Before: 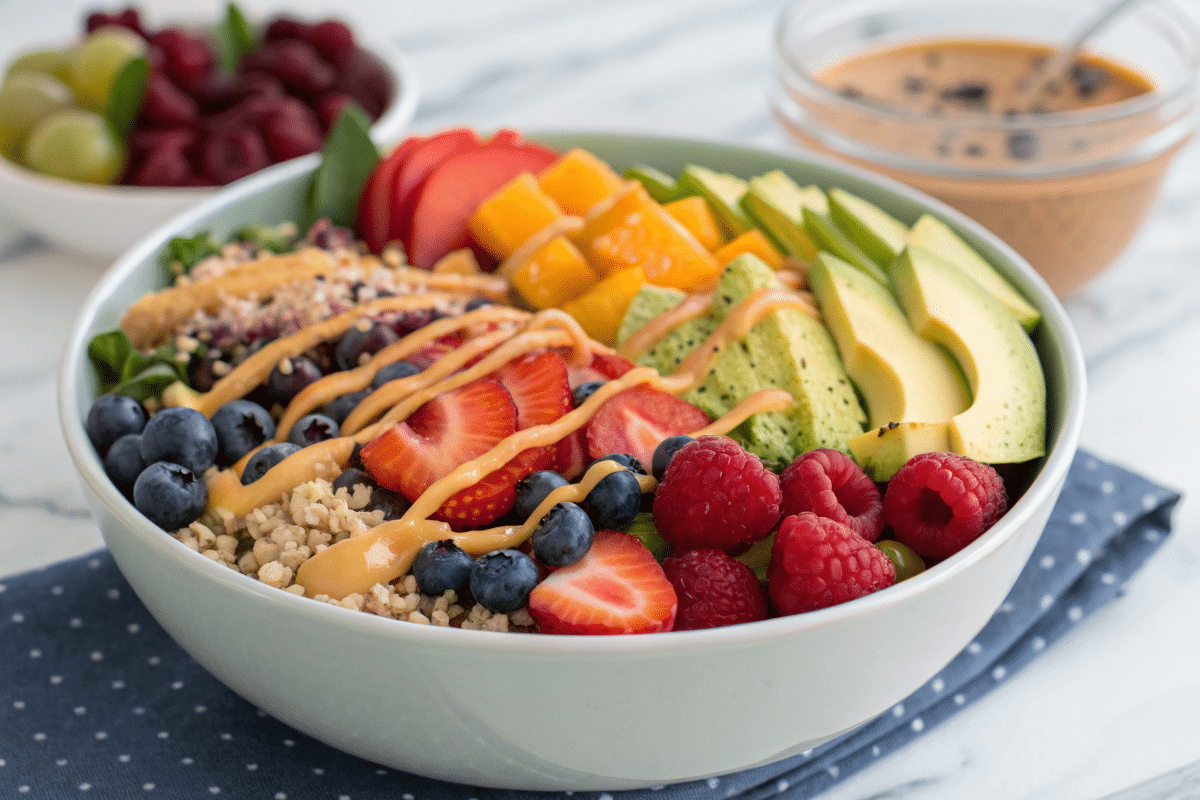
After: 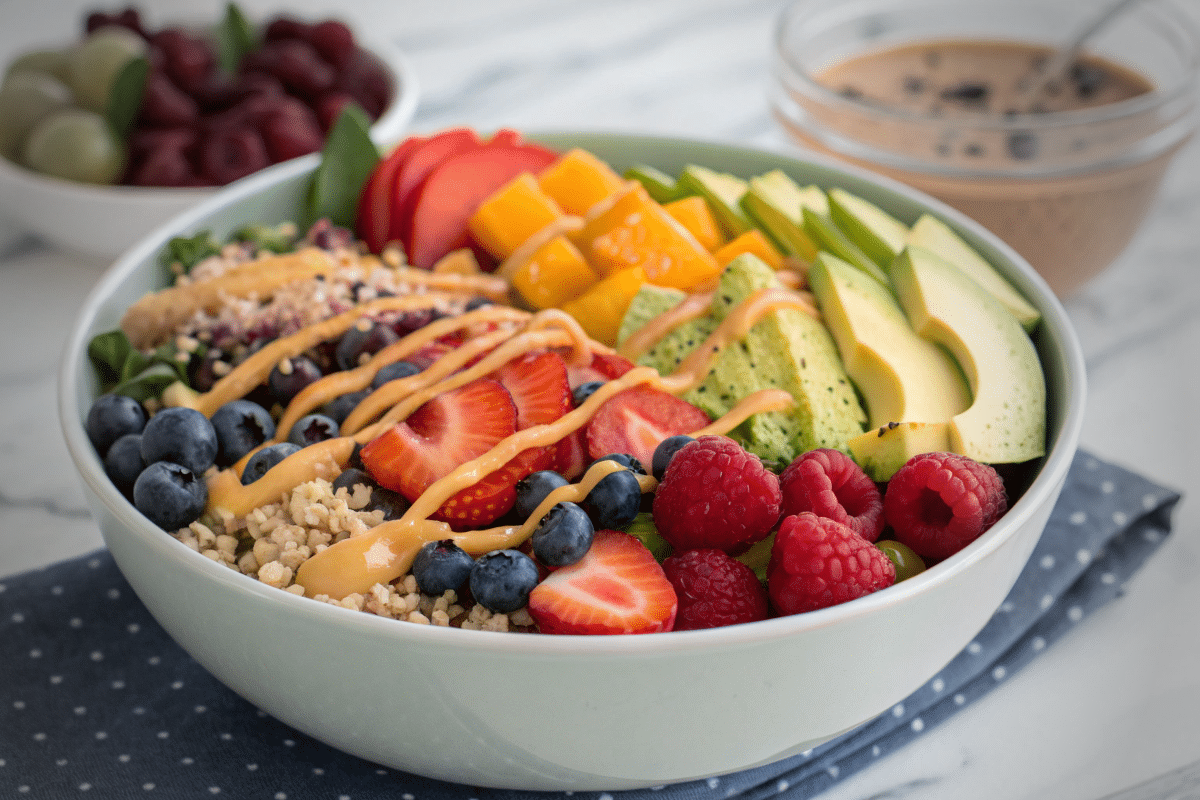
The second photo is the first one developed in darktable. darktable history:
vignetting: fall-off start 64.63%, center (-0.034, 0.148), width/height ratio 0.881
